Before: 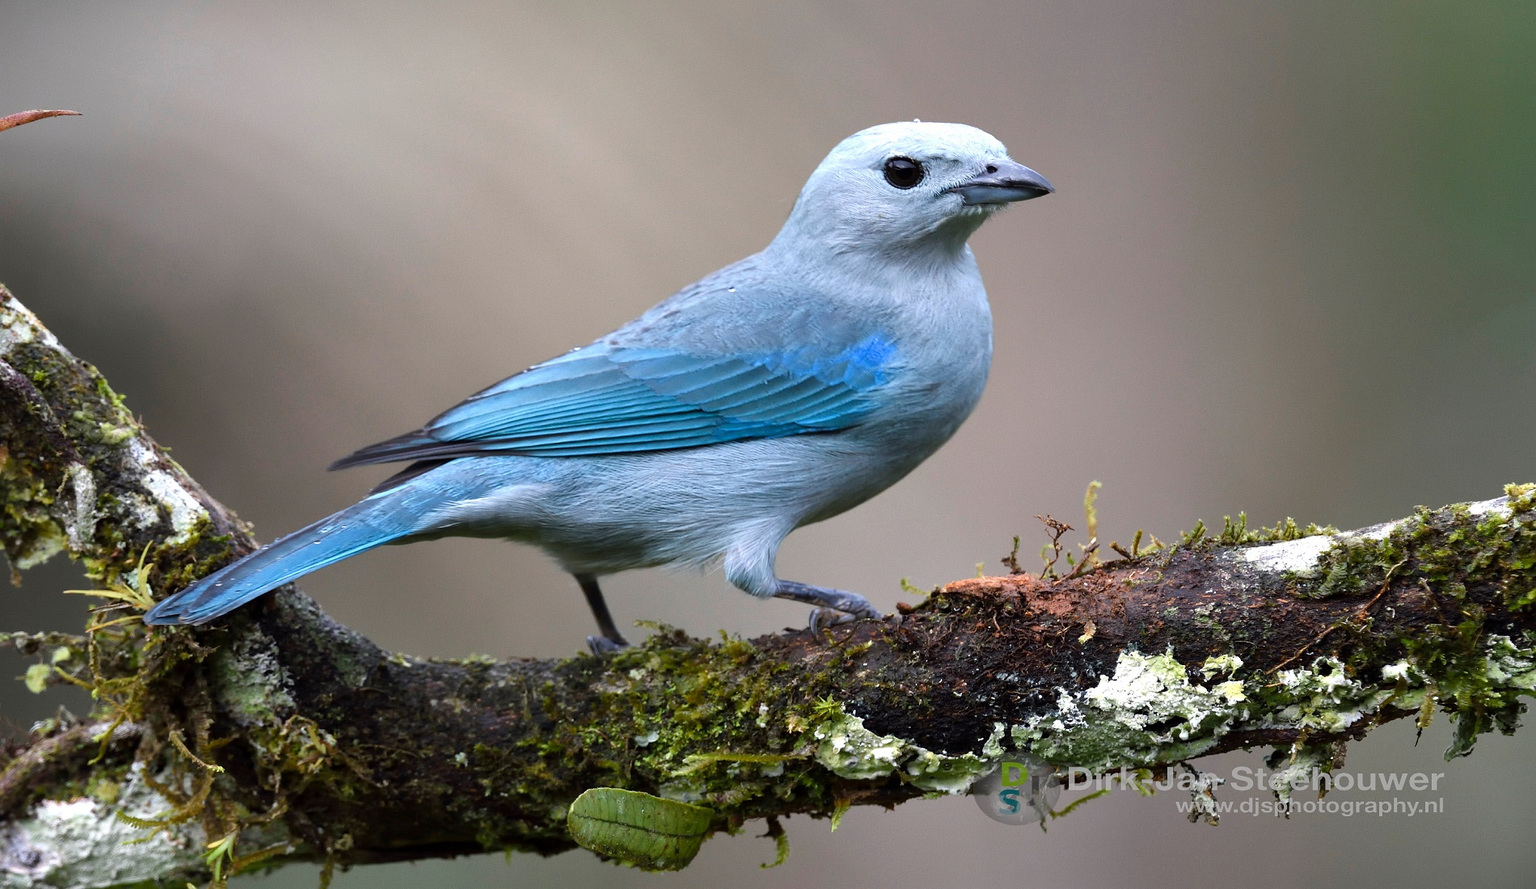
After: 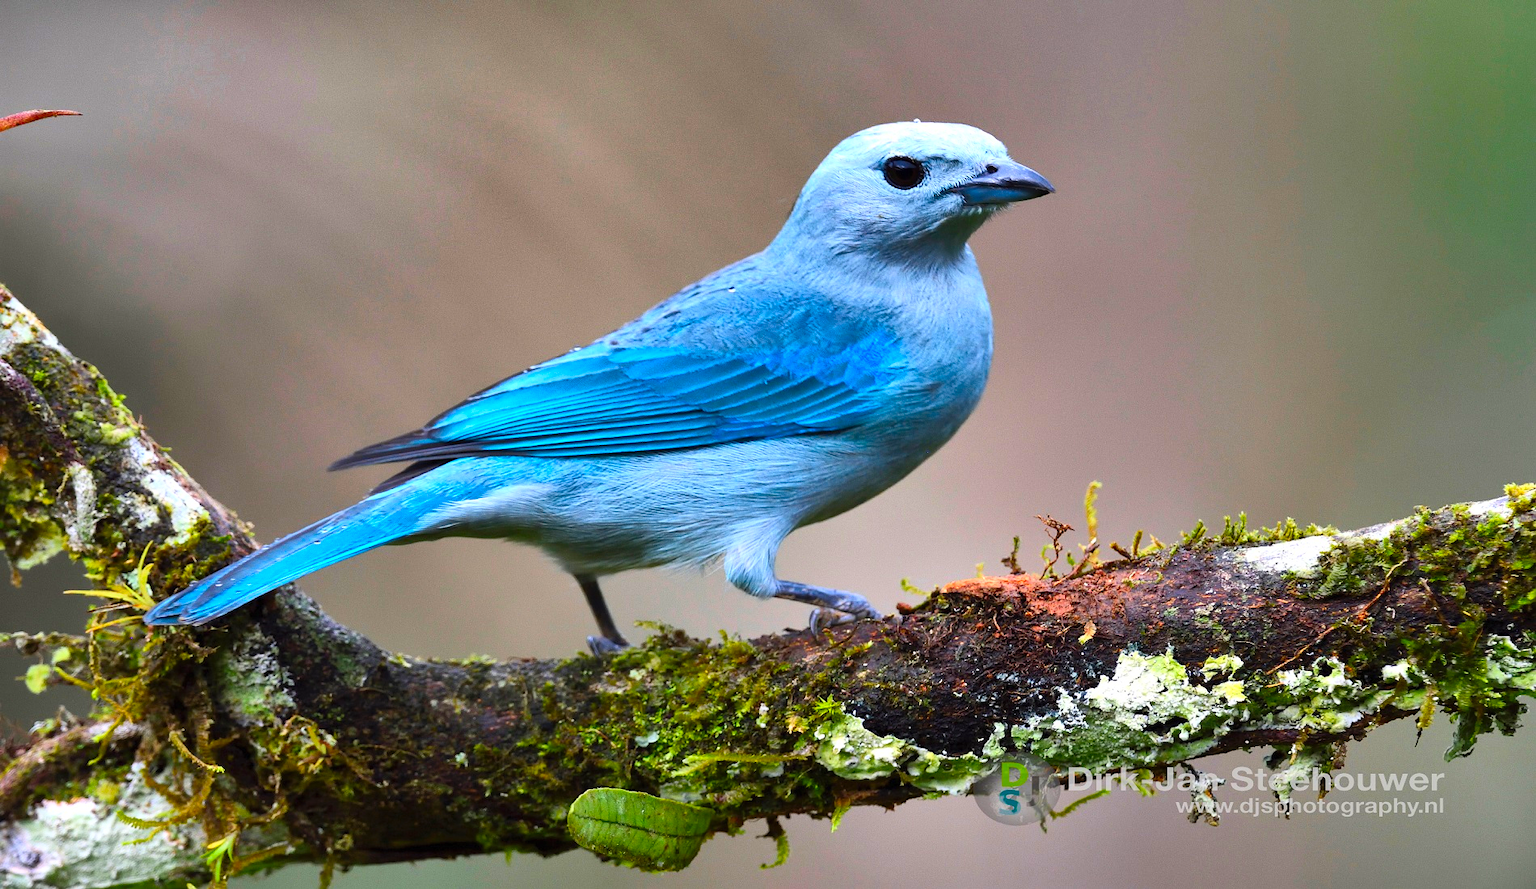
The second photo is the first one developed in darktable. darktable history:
shadows and highlights: shadows 20.97, highlights -81.43, soften with gaussian
contrast brightness saturation: contrast 0.205, brightness 0.197, saturation 0.816
